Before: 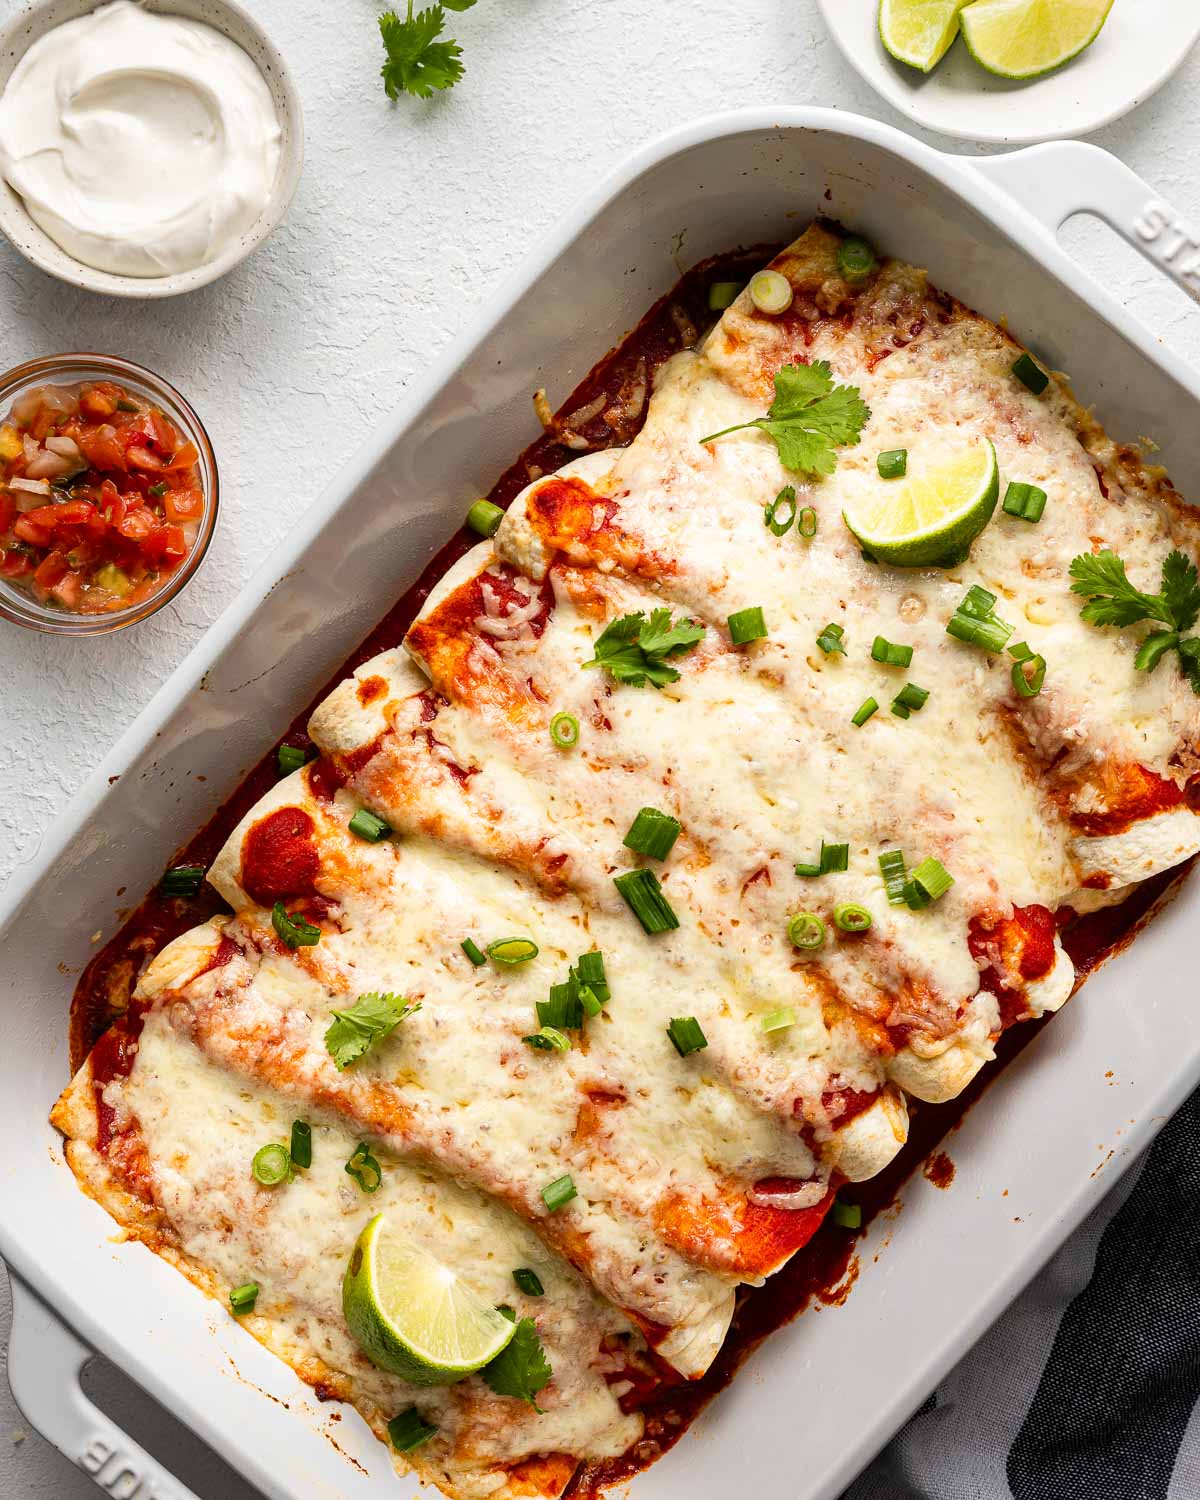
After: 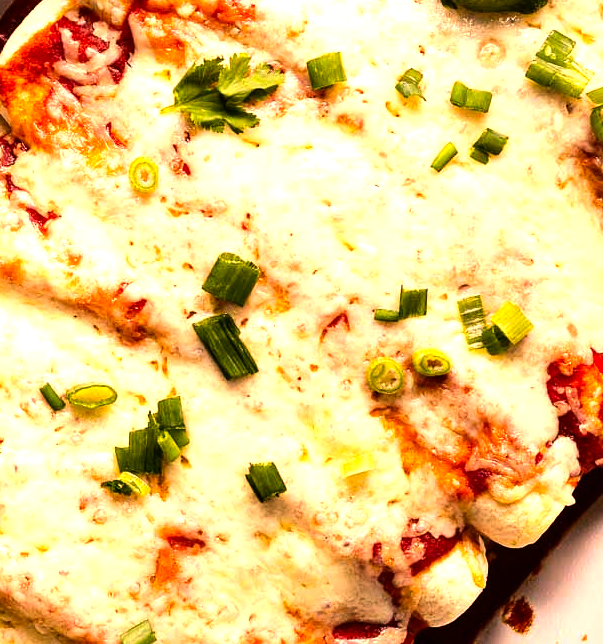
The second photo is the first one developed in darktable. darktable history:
contrast brightness saturation: saturation -0.058
crop: left 35.099%, top 37.018%, right 14.608%, bottom 20.031%
tone equalizer: -8 EV -1.11 EV, -7 EV -1.03 EV, -6 EV -0.861 EV, -5 EV -0.613 EV, -3 EV 0.597 EV, -2 EV 0.845 EV, -1 EV 0.992 EV, +0 EV 1.07 EV, smoothing diameter 2.16%, edges refinement/feathering 16.03, mask exposure compensation -1.57 EV, filter diffusion 5
color correction: highlights a* 21.73, highlights b* 22.11
